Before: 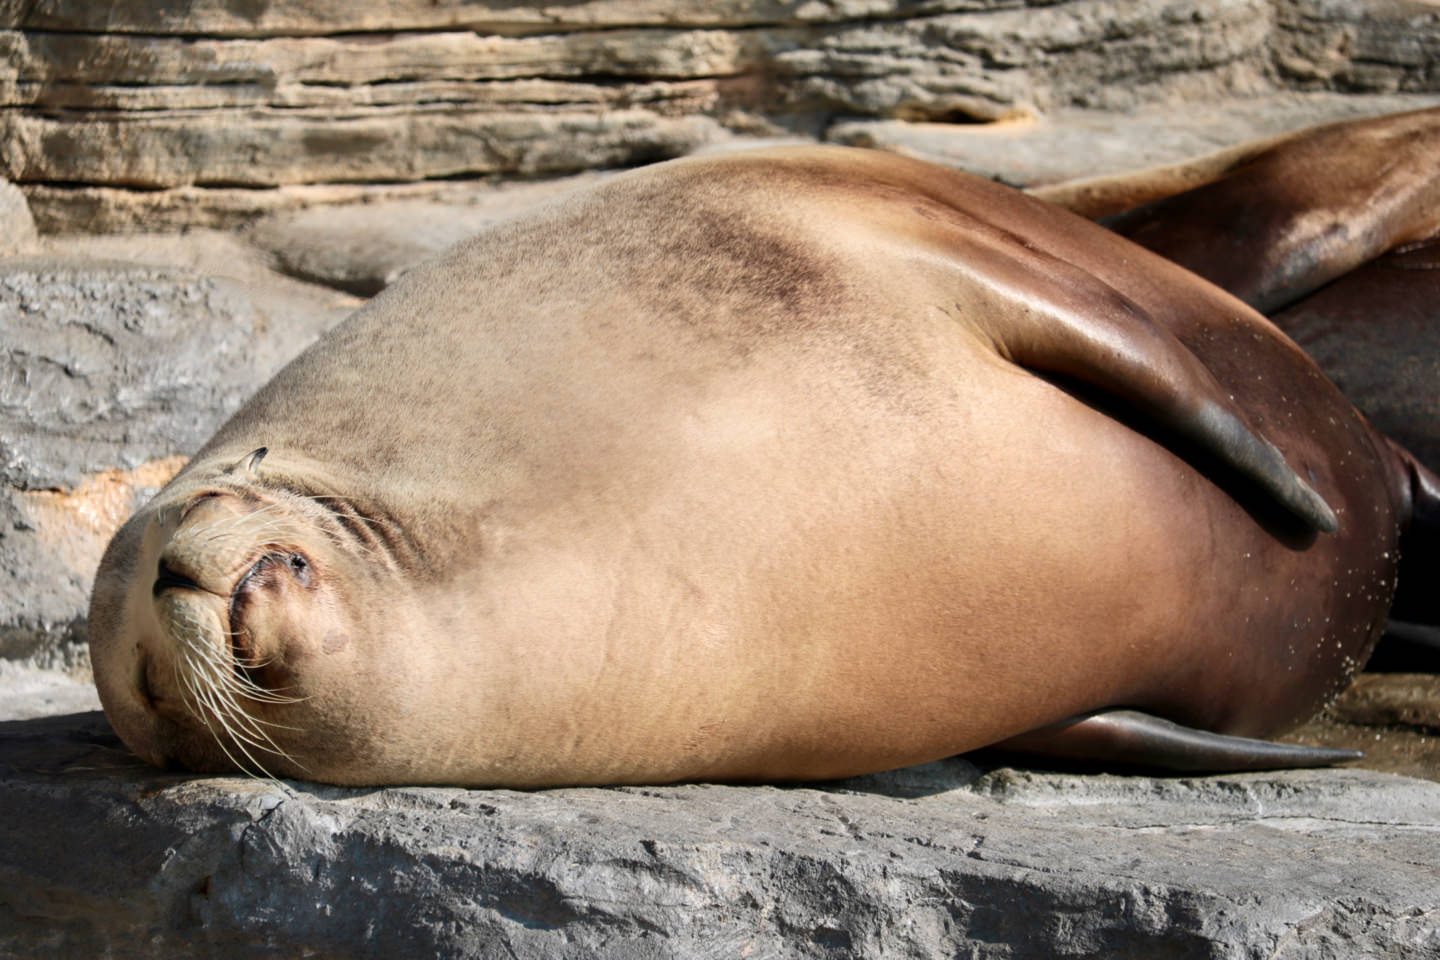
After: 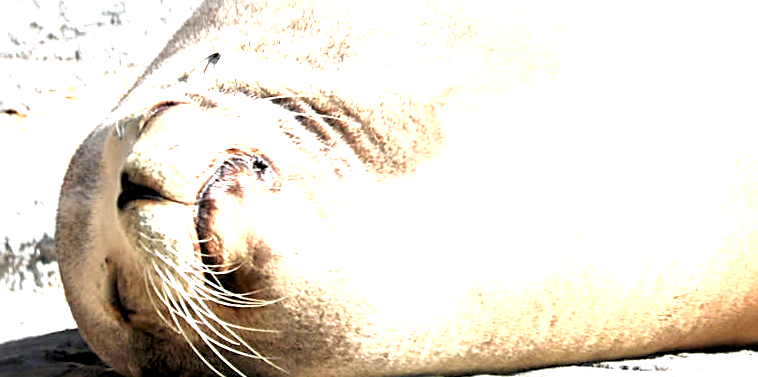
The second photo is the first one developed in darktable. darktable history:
rotate and perspective: rotation -4.57°, crop left 0.054, crop right 0.944, crop top 0.087, crop bottom 0.914
sharpen: on, module defaults
exposure: black level correction 0, exposure 1.625 EV, compensate exposure bias true, compensate highlight preservation false
rgb levels: levels [[0.01, 0.419, 0.839], [0, 0.5, 1], [0, 0.5, 1]]
local contrast: mode bilateral grid, contrast 20, coarseness 50, detail 159%, midtone range 0.2
crop: top 44.483%, right 43.593%, bottom 12.892%
white balance: red 0.974, blue 1.044
